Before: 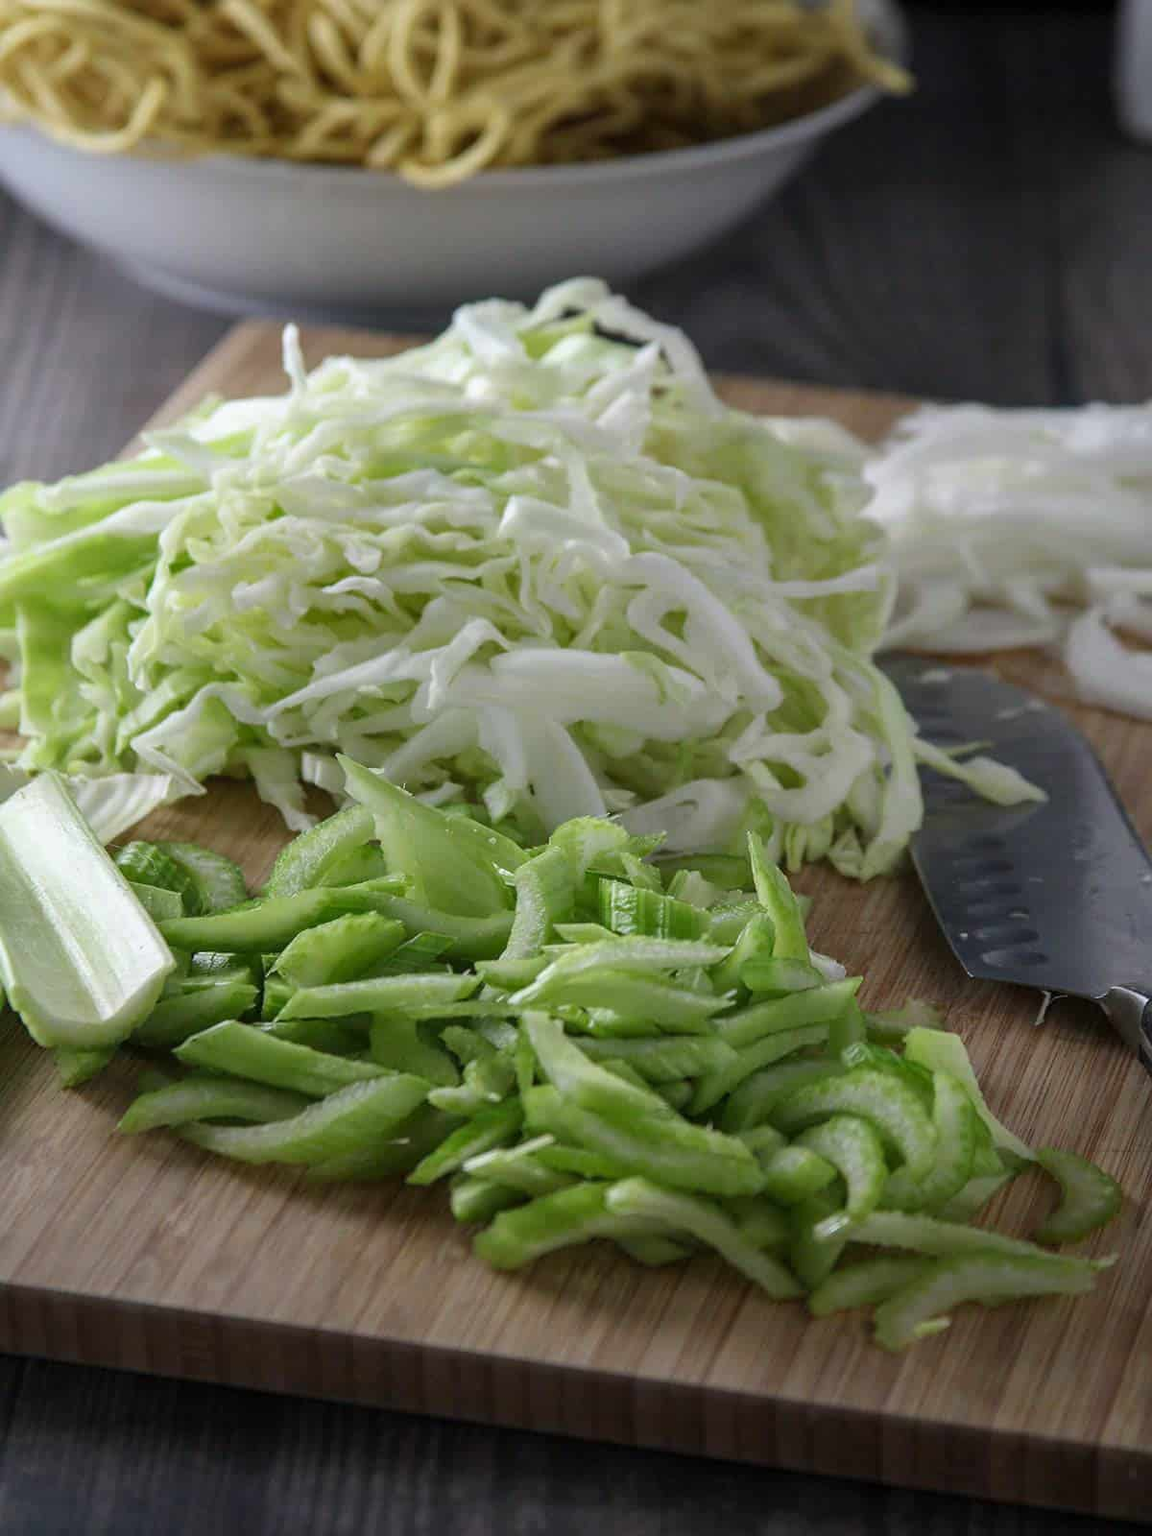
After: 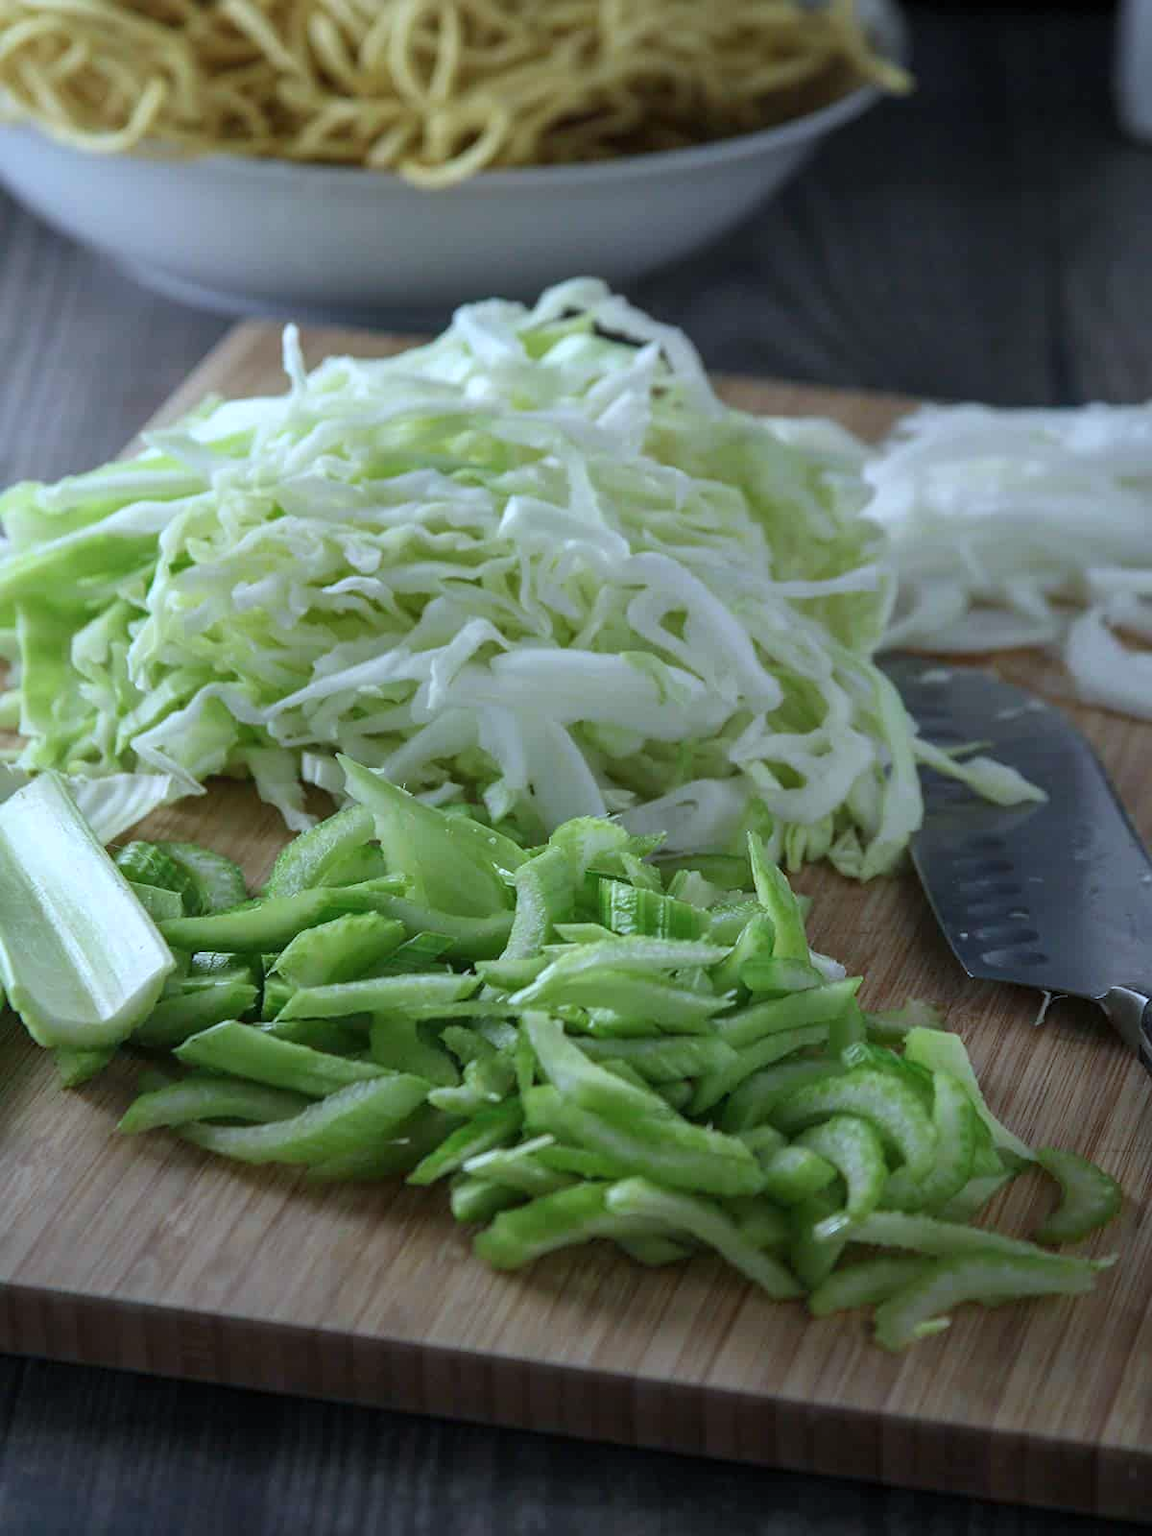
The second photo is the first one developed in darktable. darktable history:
color calibration: illuminant F (fluorescent), F source F9 (Cool White Deluxe 4150 K) – high CRI, x 0.374, y 0.373, temperature 4152.65 K
